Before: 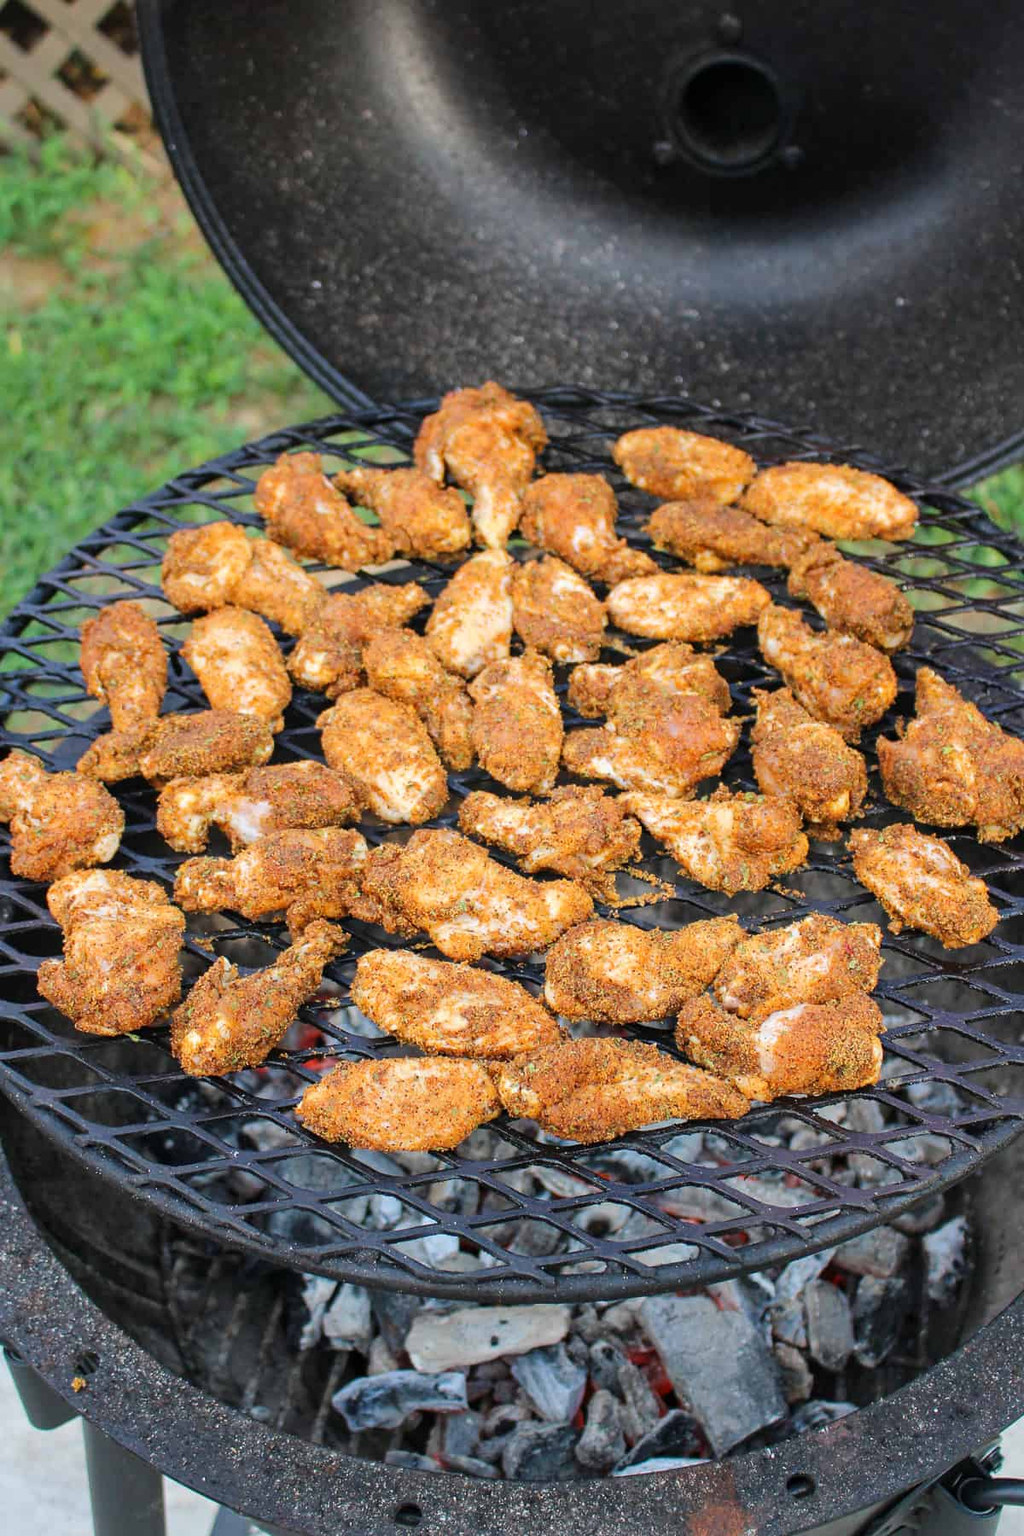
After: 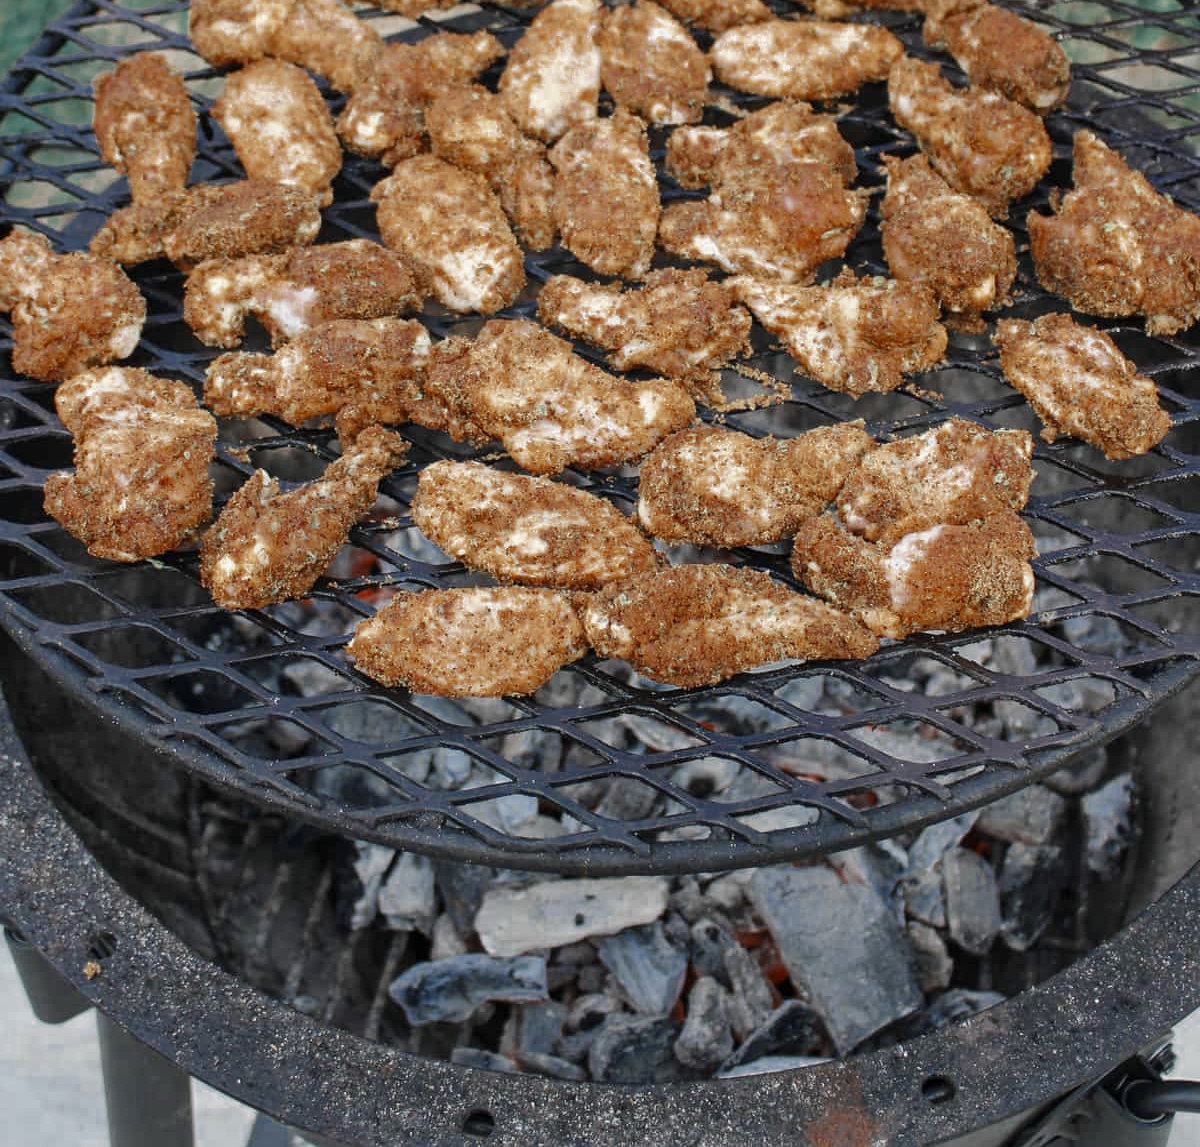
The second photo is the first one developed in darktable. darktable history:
color zones: curves: ch0 [(0, 0.5) (0.125, 0.4) (0.25, 0.5) (0.375, 0.4) (0.5, 0.4) (0.625, 0.35) (0.75, 0.35) (0.875, 0.5)]; ch1 [(0, 0.35) (0.125, 0.45) (0.25, 0.35) (0.375, 0.35) (0.5, 0.35) (0.625, 0.35) (0.75, 0.45) (0.875, 0.35)]; ch2 [(0, 0.6) (0.125, 0.5) (0.25, 0.5) (0.375, 0.6) (0.5, 0.6) (0.625, 0.5) (0.75, 0.5) (0.875, 0.5)], mix 101.63%
crop and rotate: top 36.234%
